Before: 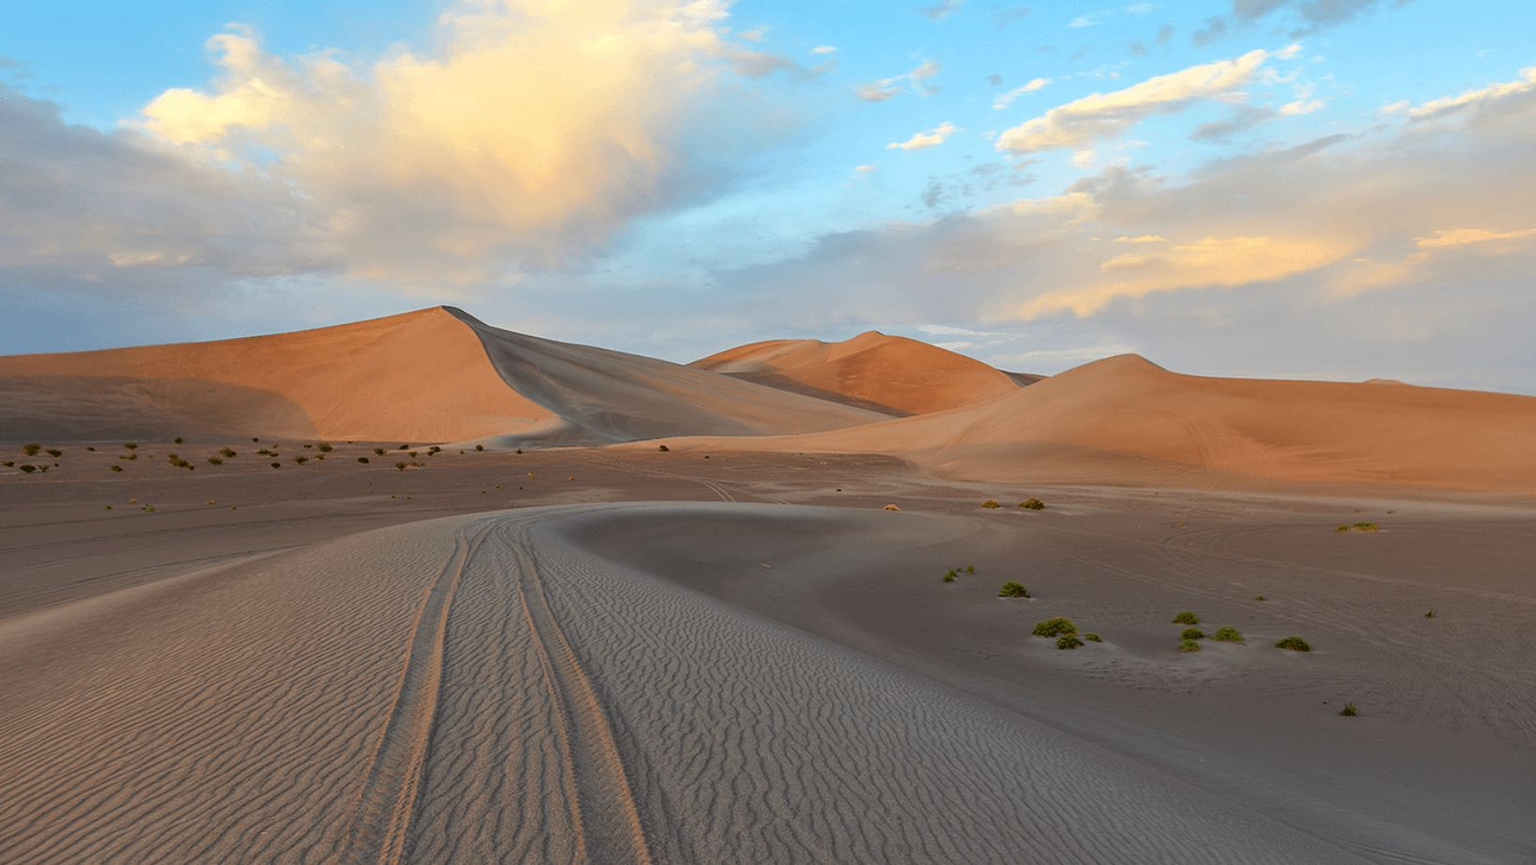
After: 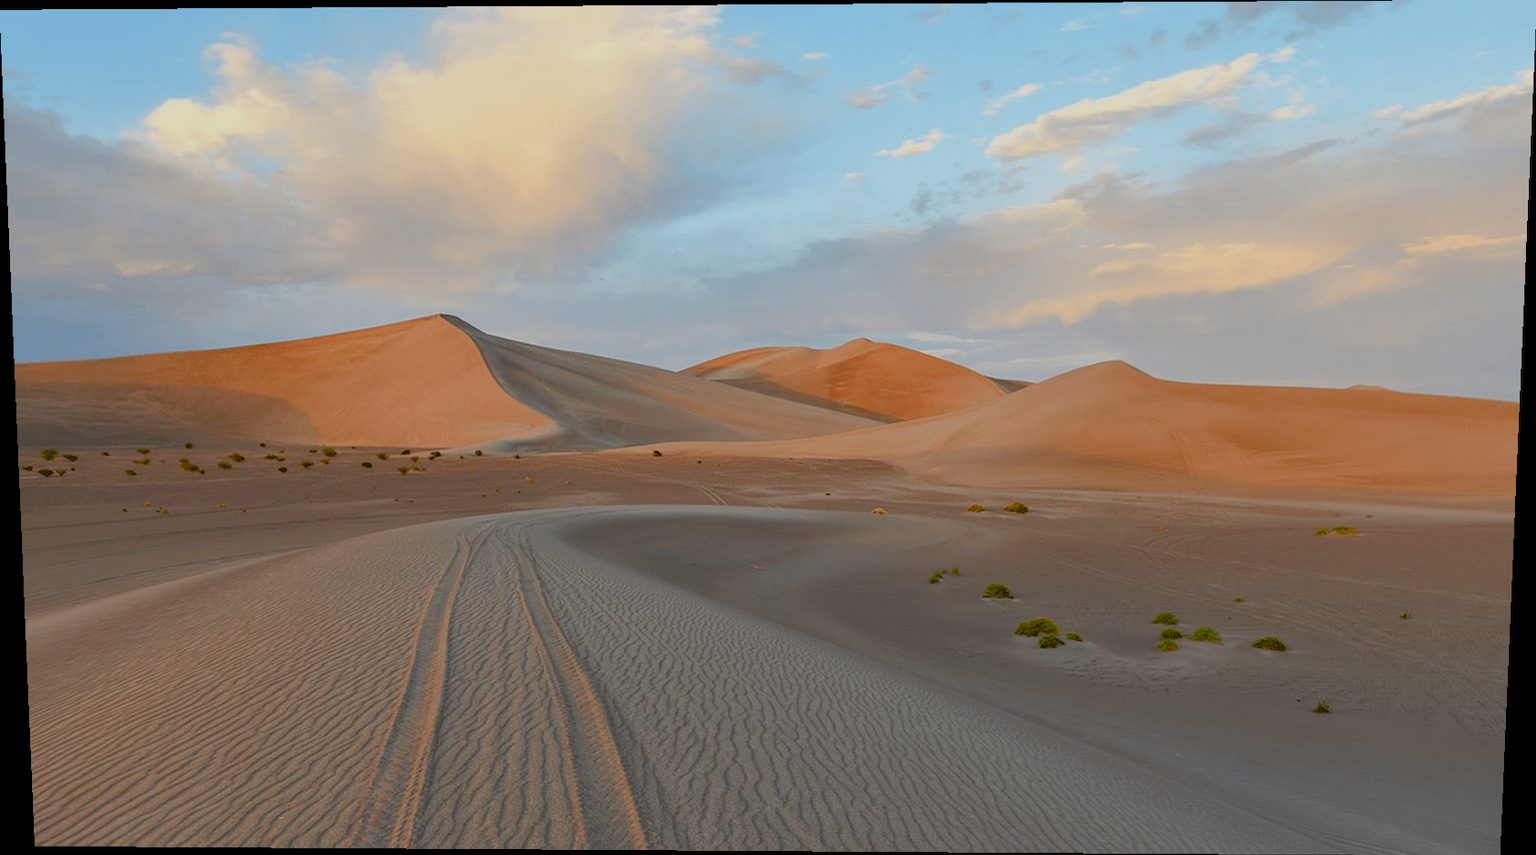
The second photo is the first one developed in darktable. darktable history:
rotate and perspective: lens shift (vertical) 0.048, lens shift (horizontal) -0.024, automatic cropping off
color balance rgb: shadows lift › chroma 1%, shadows lift › hue 113°, highlights gain › chroma 0.2%, highlights gain › hue 333°, perceptual saturation grading › global saturation 20%, perceptual saturation grading › highlights -50%, perceptual saturation grading › shadows 25%, contrast -20%
